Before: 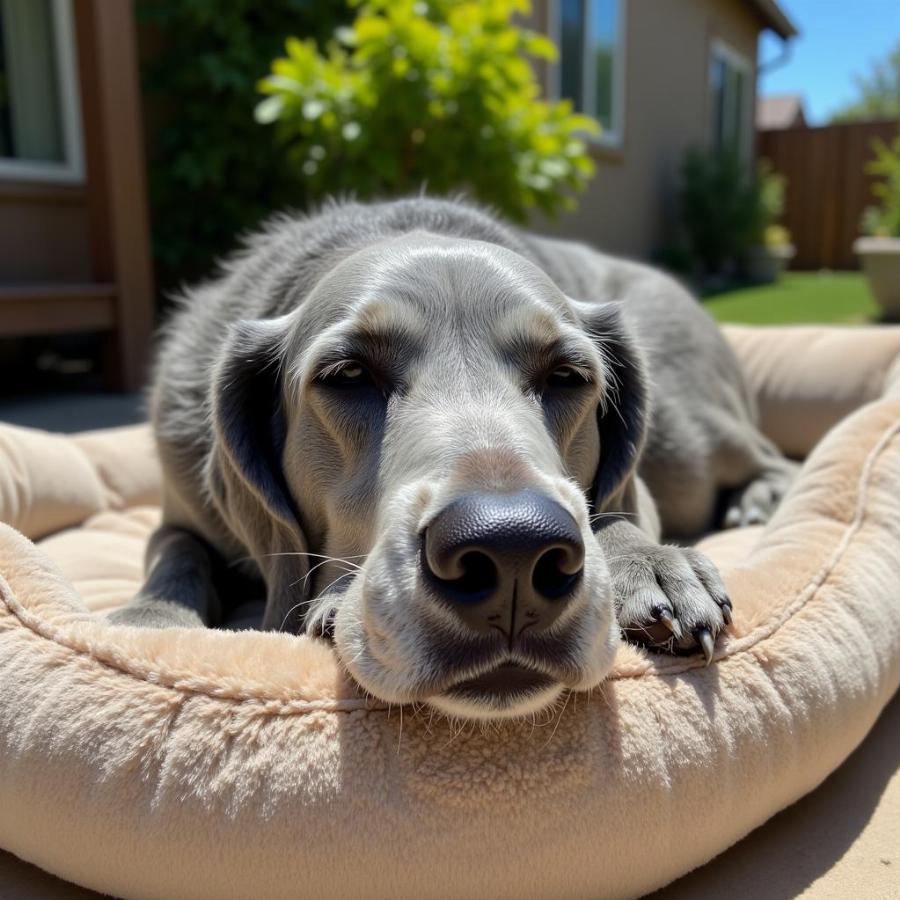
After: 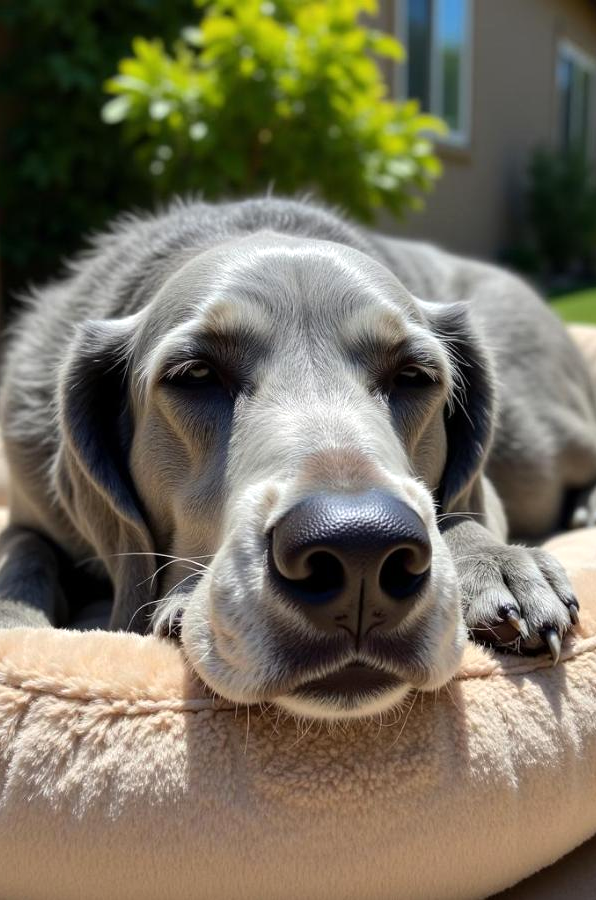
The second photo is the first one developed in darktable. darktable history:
crop: left 17.098%, right 16.642%
color balance rgb: highlights gain › luminance 17.993%, perceptual saturation grading › global saturation 0.41%
